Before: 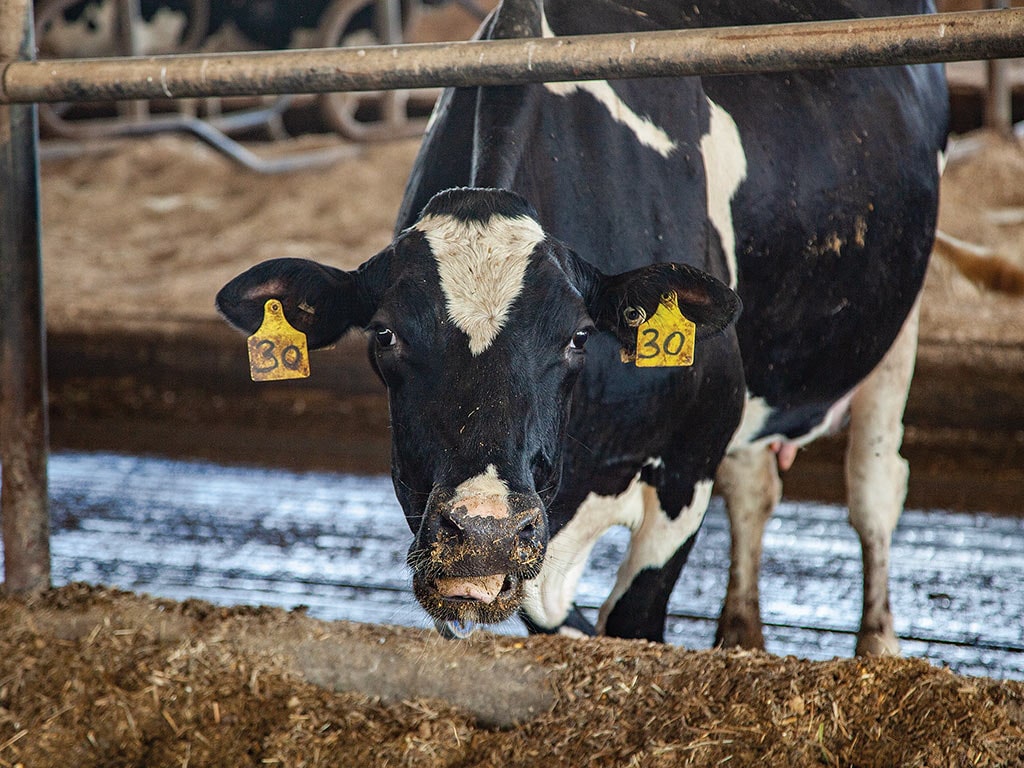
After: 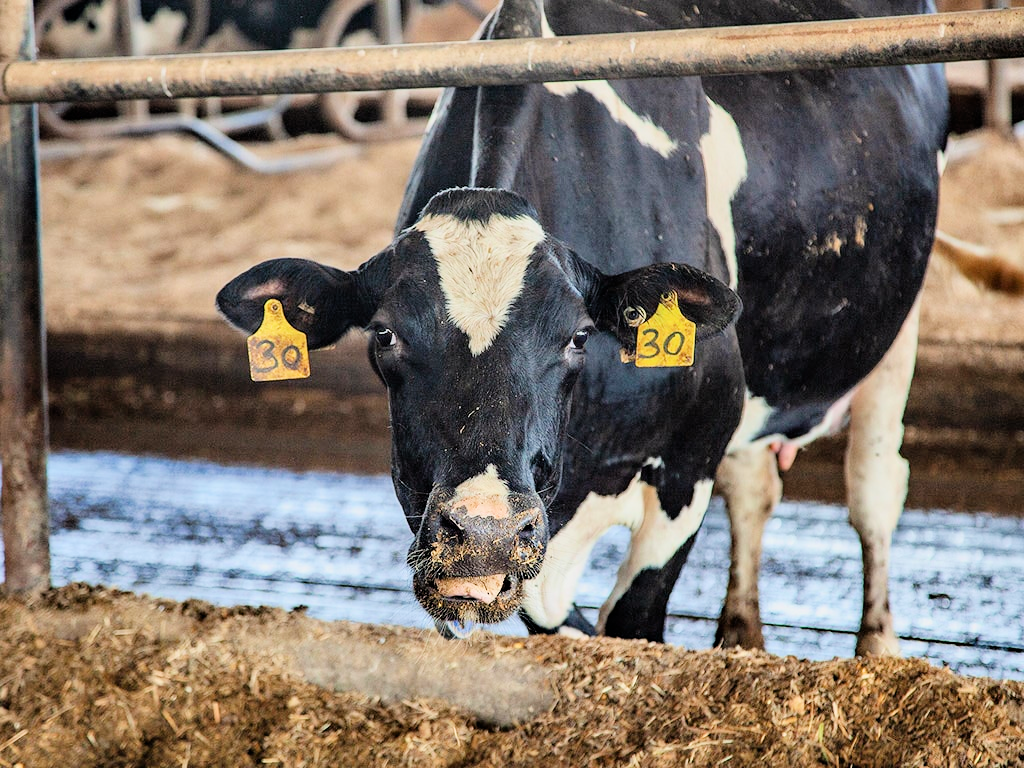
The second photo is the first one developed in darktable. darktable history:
contrast equalizer: y [[0.514, 0.573, 0.581, 0.508, 0.5, 0.5], [0.5 ×6], [0.5 ×6], [0 ×6], [0 ×6]]
filmic rgb: black relative exposure -7.15 EV, white relative exposure 5.36 EV, hardness 3.02, color science v6 (2022)
exposure: black level correction 0, exposure 1.2 EV, compensate exposure bias true, compensate highlight preservation false
